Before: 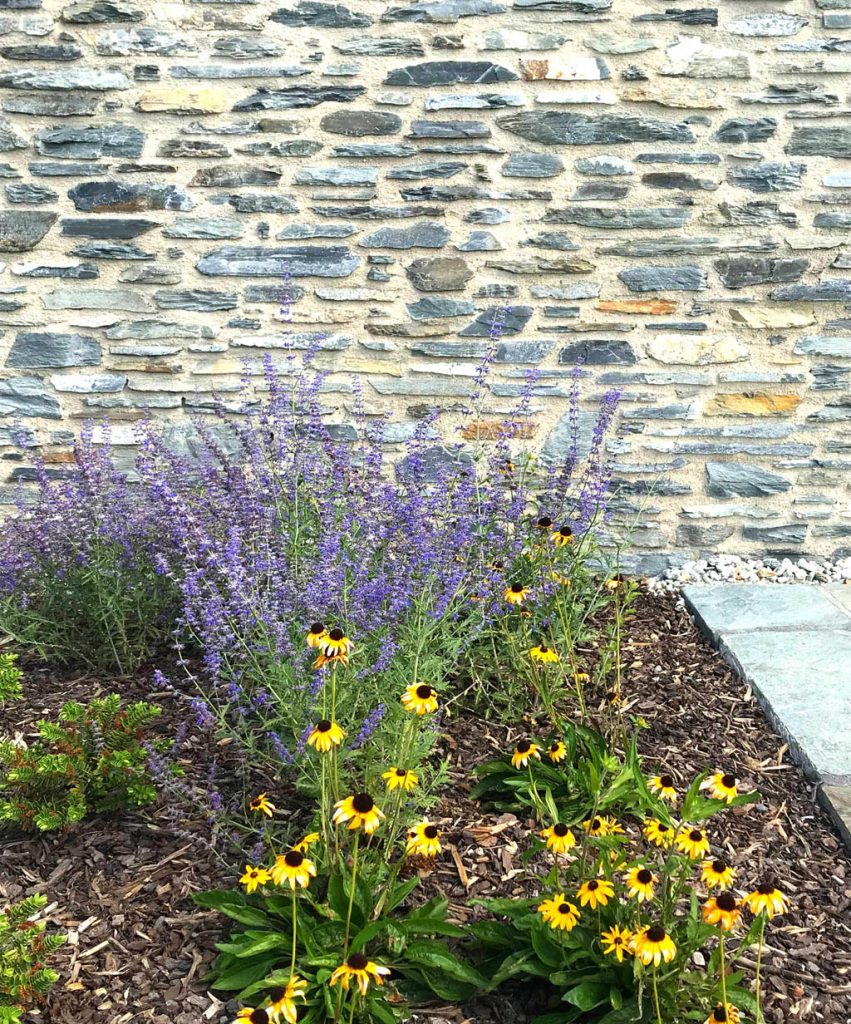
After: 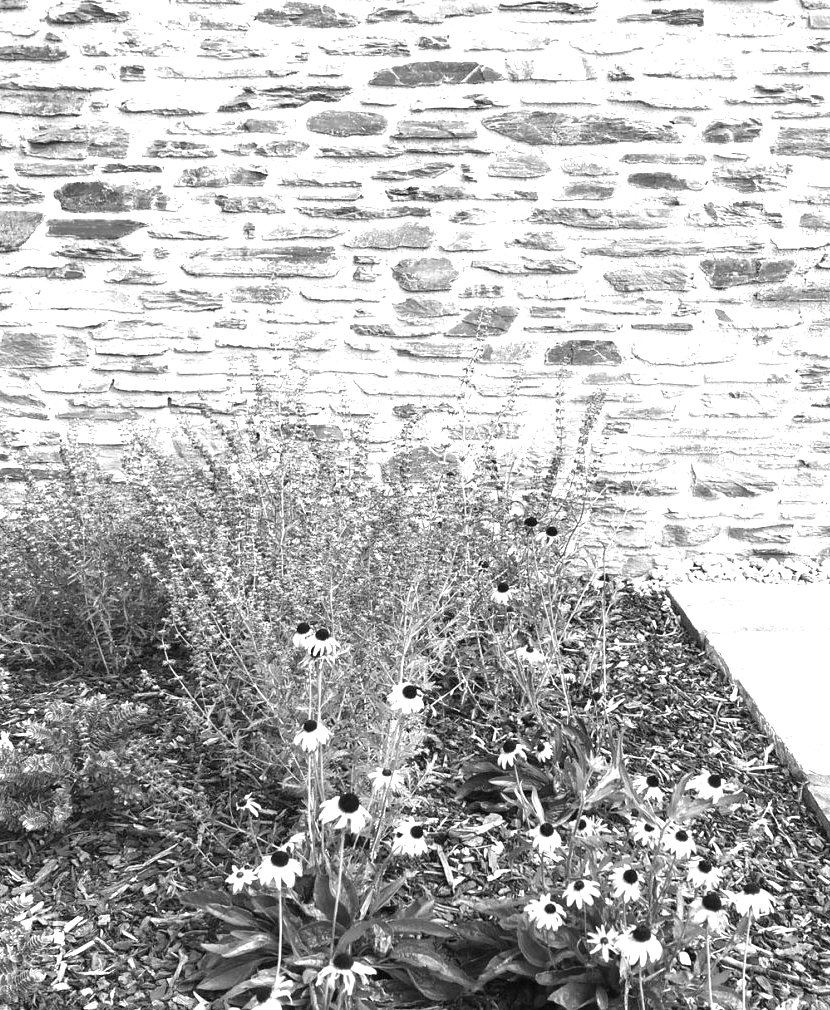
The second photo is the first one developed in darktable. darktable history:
monochrome: a 32, b 64, size 2.3
crop and rotate: left 1.774%, right 0.633%, bottom 1.28%
exposure: exposure 1 EV, compensate highlight preservation false
